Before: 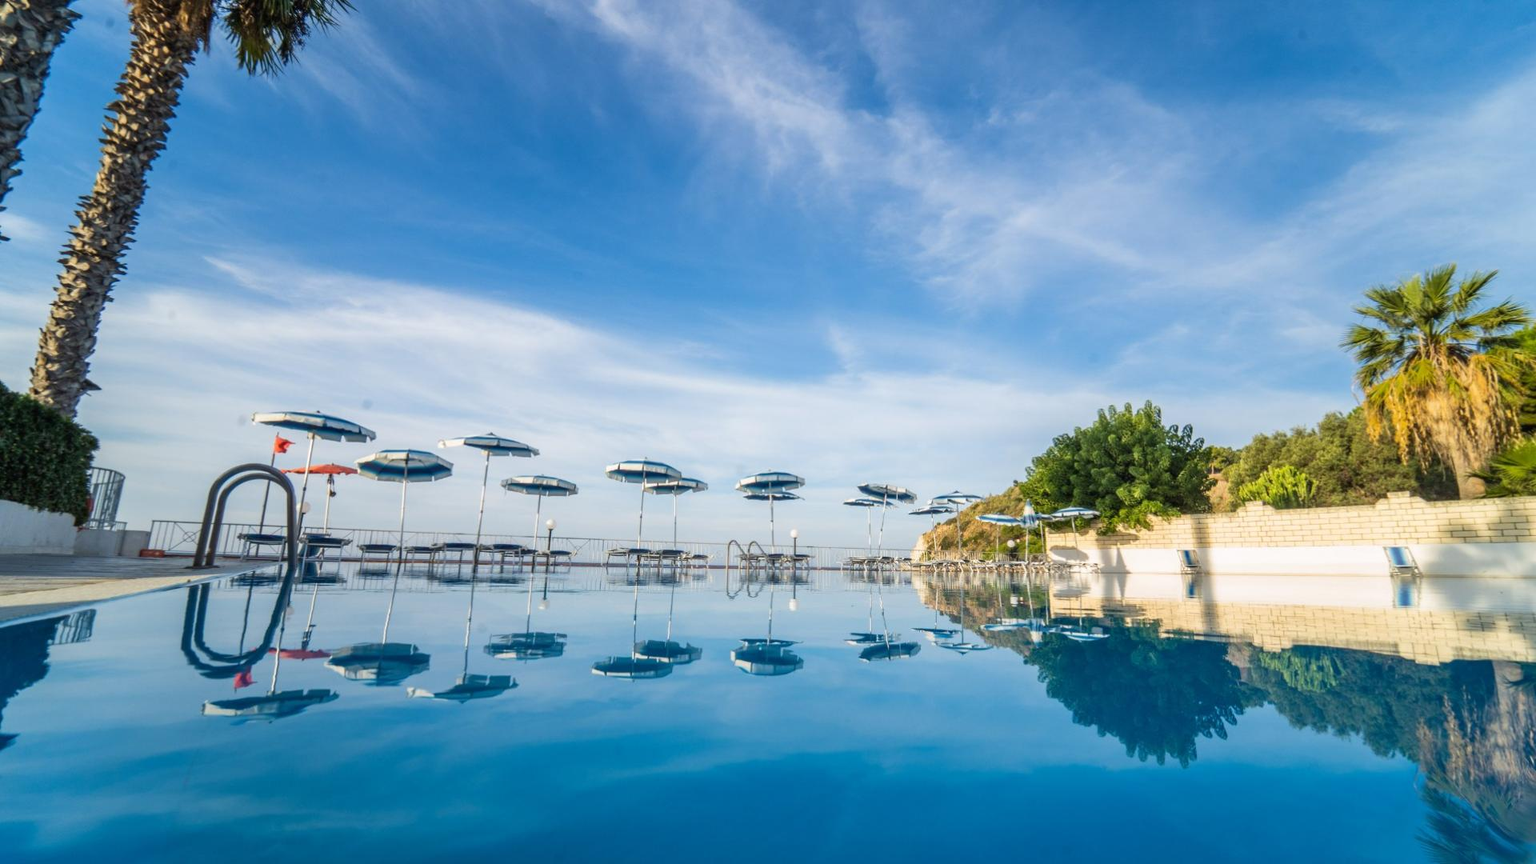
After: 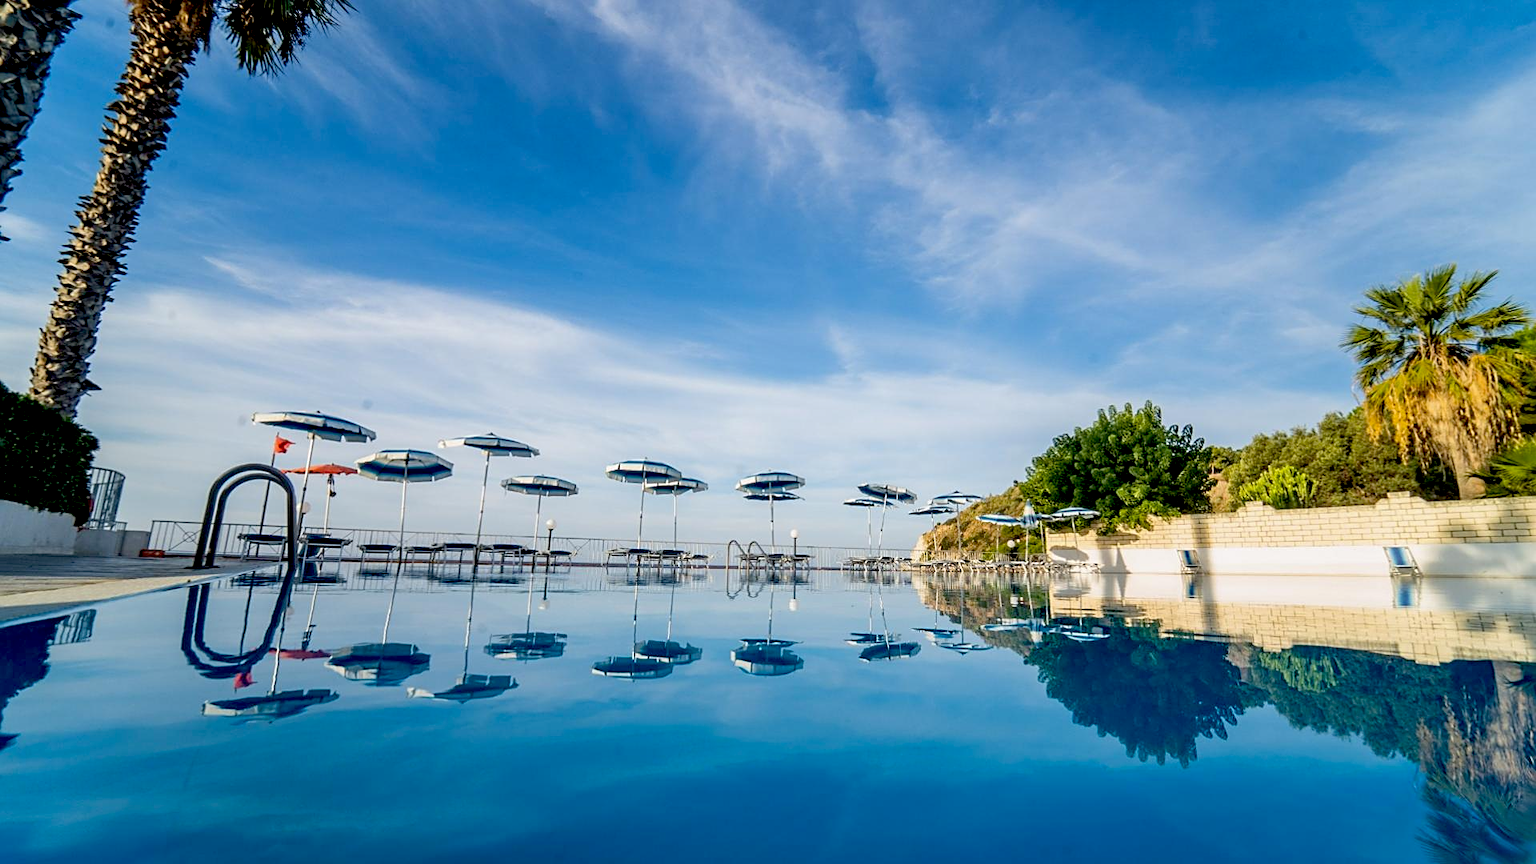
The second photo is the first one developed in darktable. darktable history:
exposure: black level correction 0.029, exposure -0.08 EV, compensate highlight preservation false
sharpen: on, module defaults
